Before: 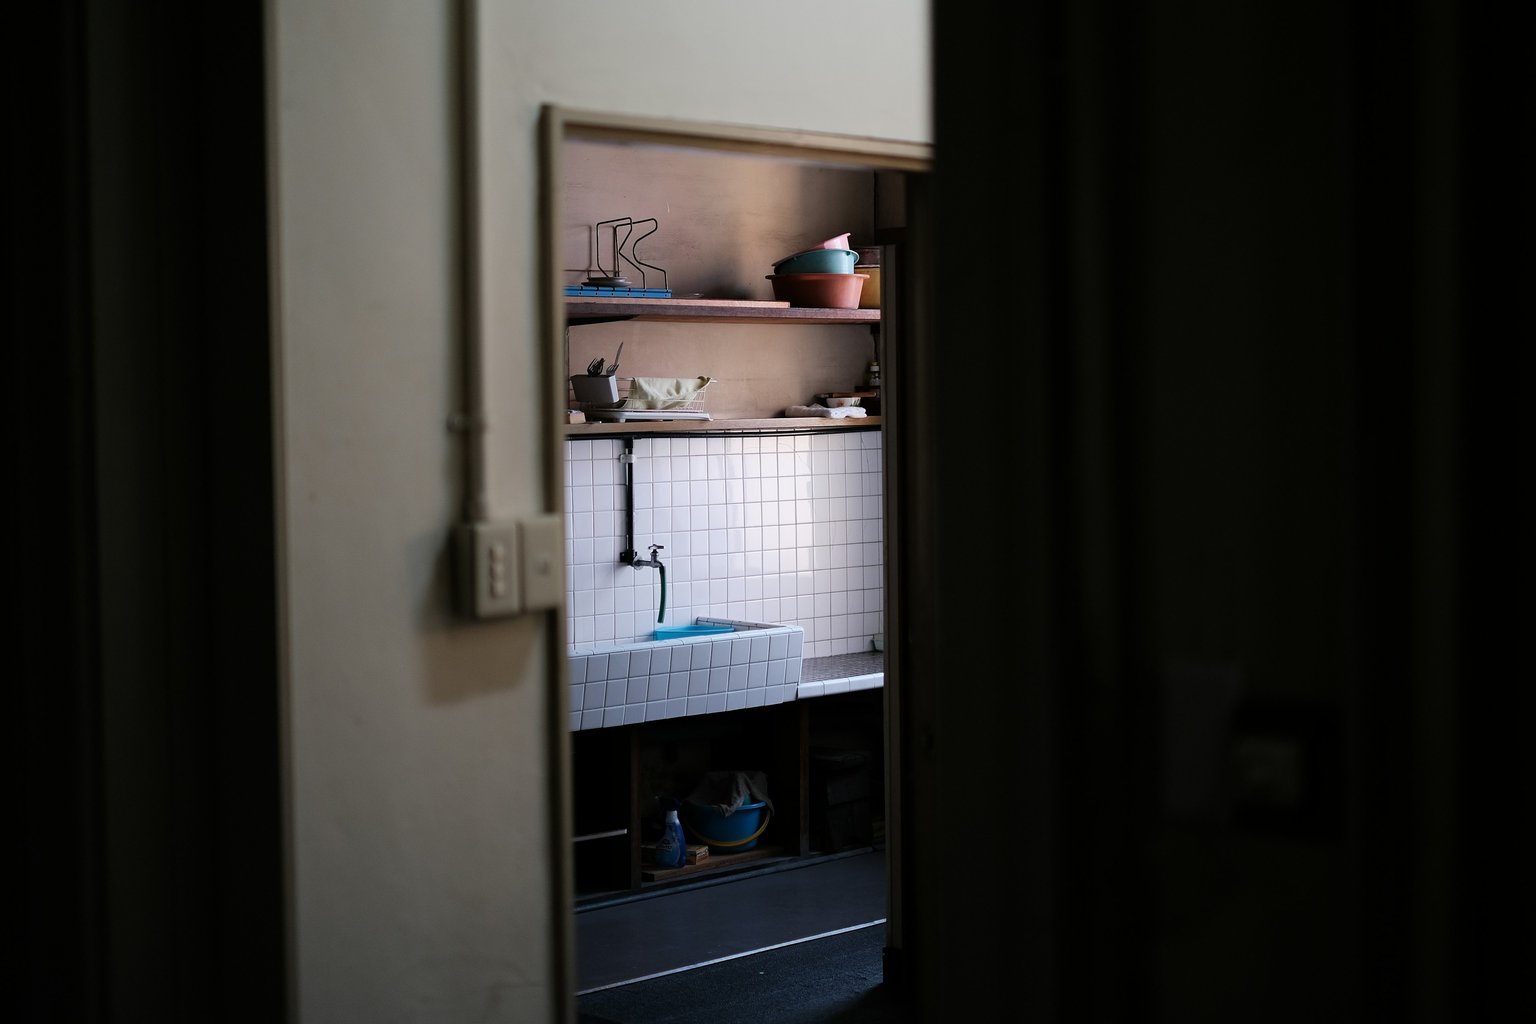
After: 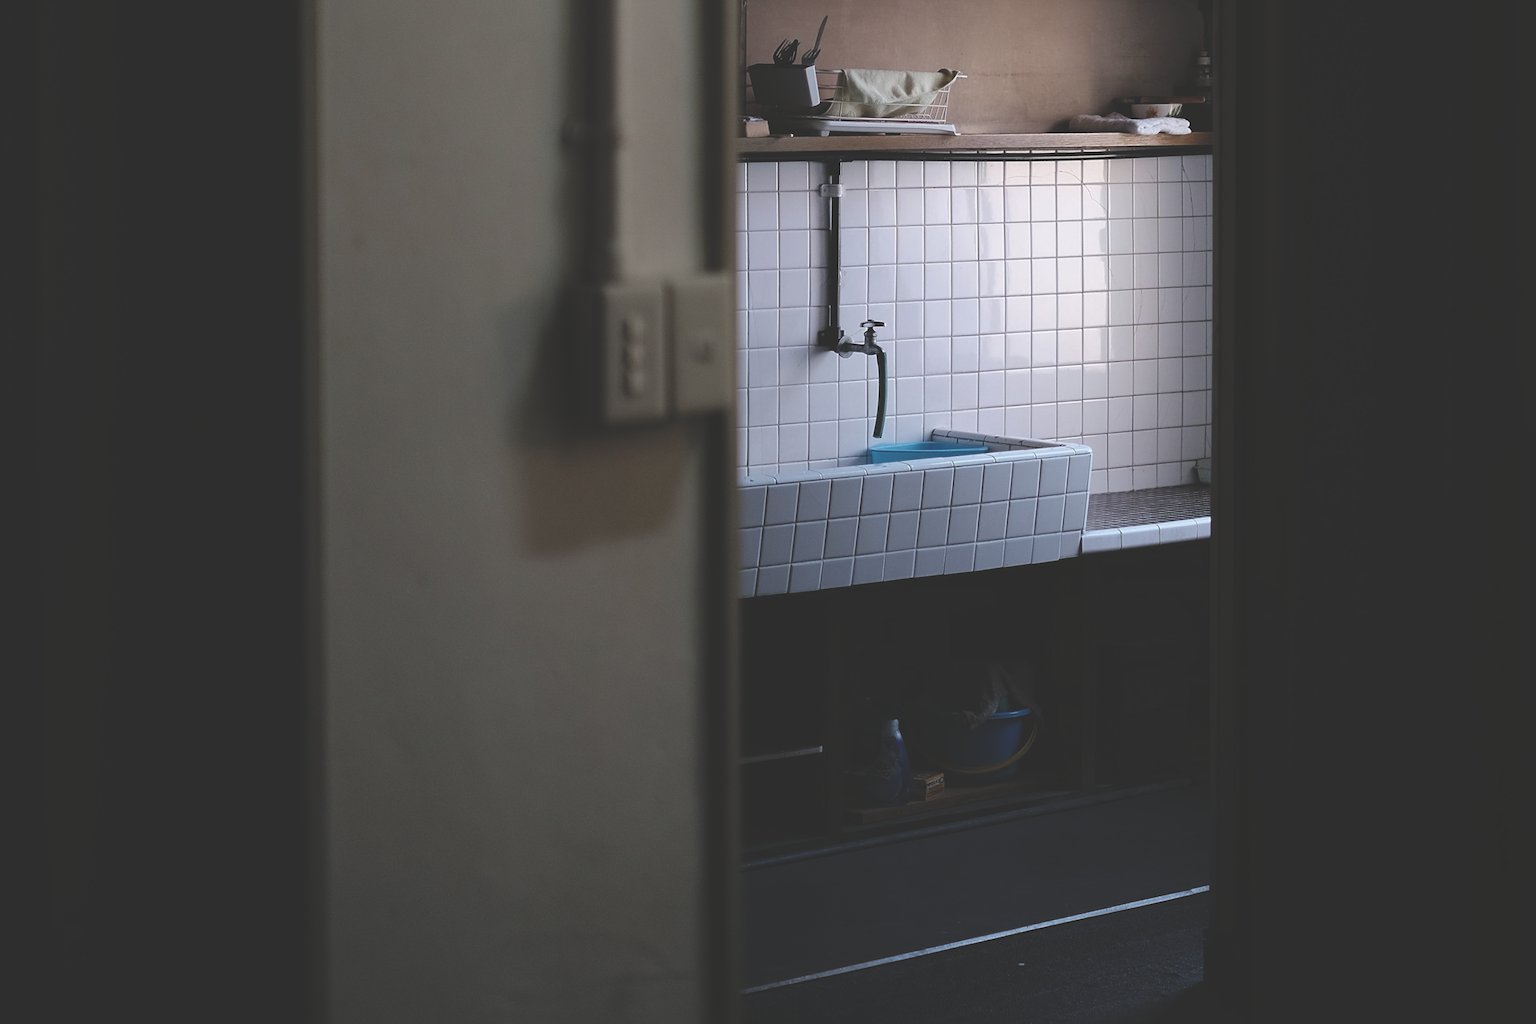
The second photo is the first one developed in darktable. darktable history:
color balance: input saturation 80.07%
crop and rotate: angle -0.82°, left 3.85%, top 31.828%, right 27.992%
rgb curve: curves: ch0 [(0, 0.186) (0.314, 0.284) (0.775, 0.708) (1, 1)], compensate middle gray true, preserve colors none
